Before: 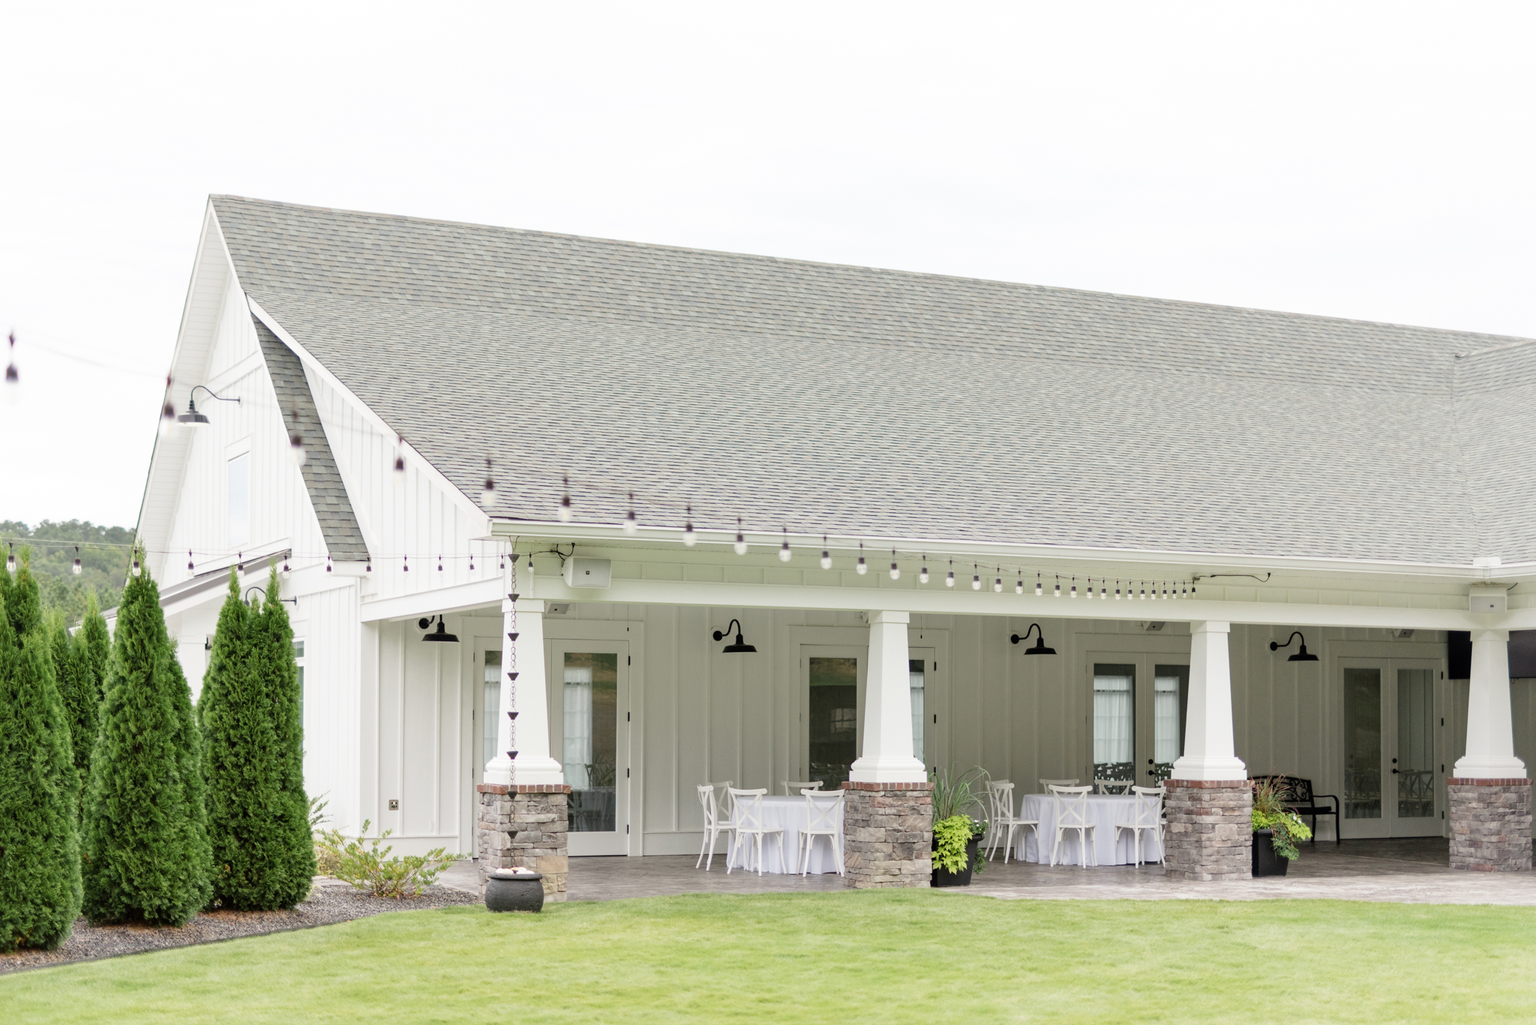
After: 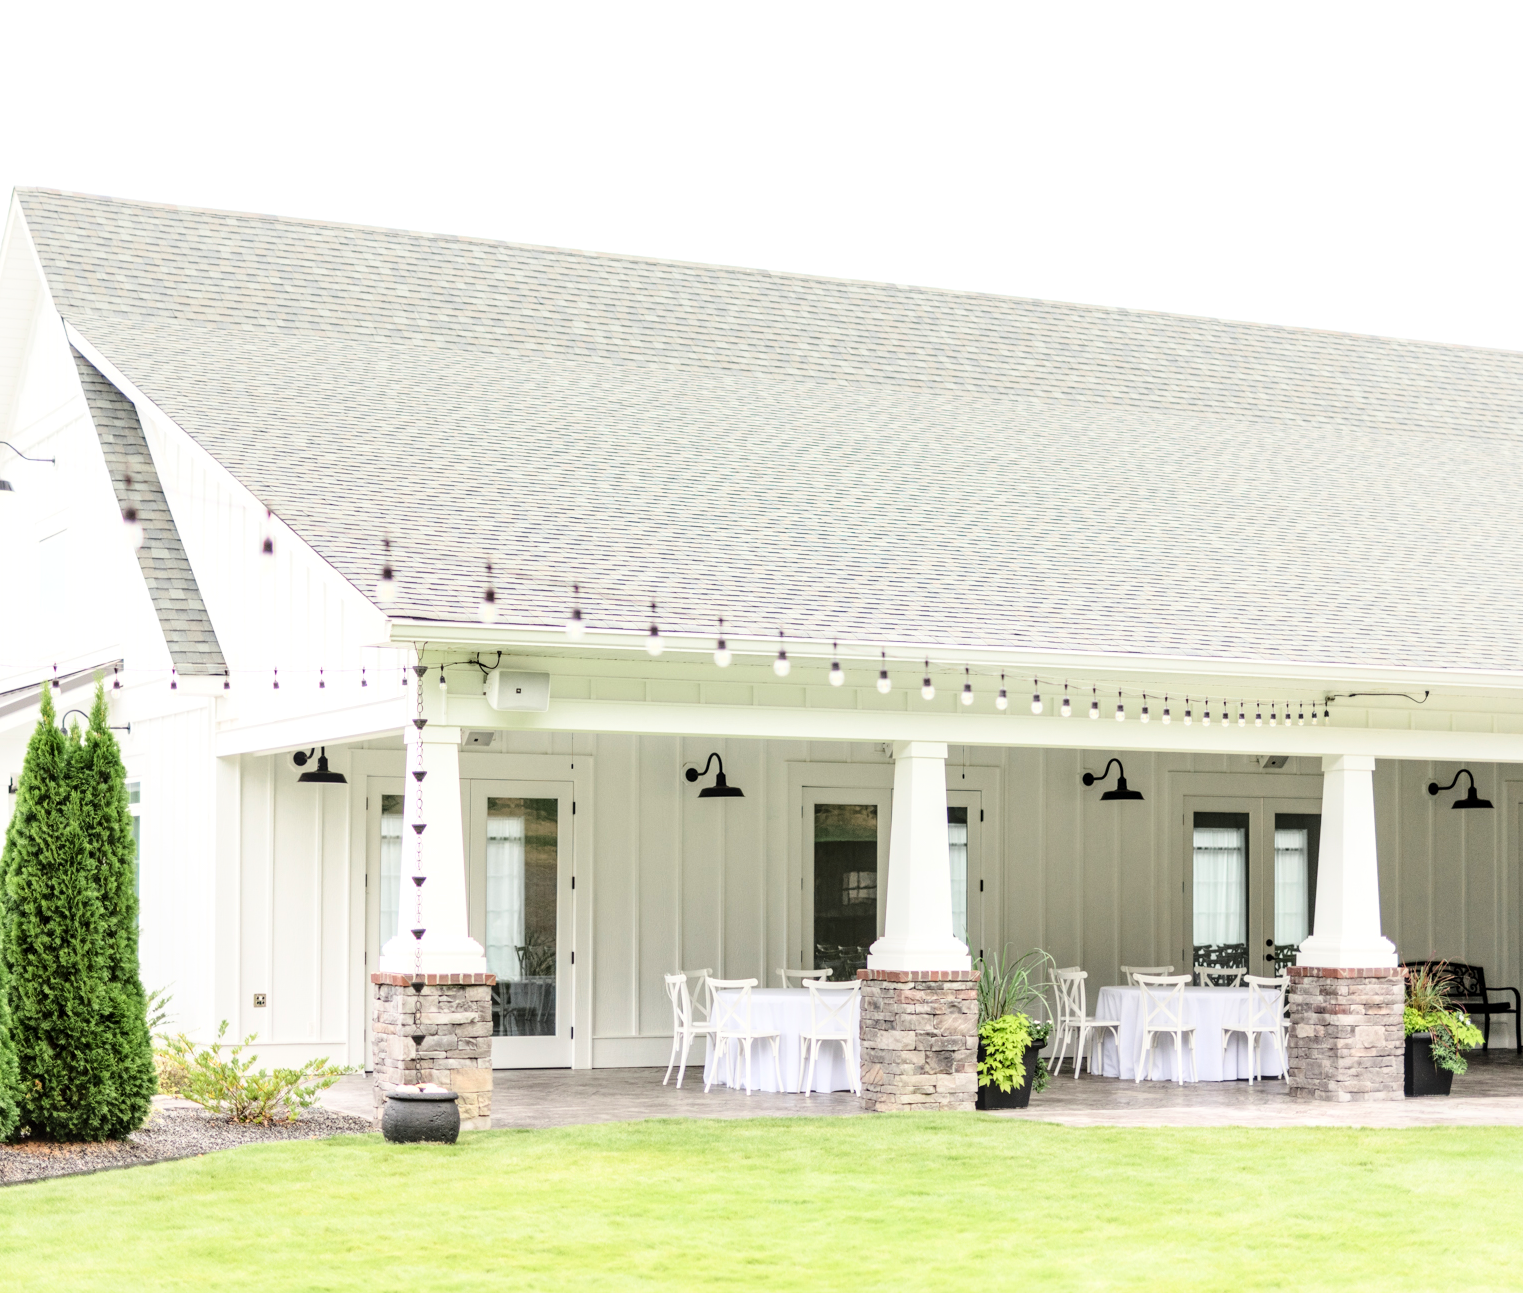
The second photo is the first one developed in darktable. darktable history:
crop and rotate: left 12.964%, top 5.396%, right 12.63%
local contrast: on, module defaults
exposure: compensate exposure bias true, compensate highlight preservation false
base curve: curves: ch0 [(0, 0) (0.036, 0.037) (0.121, 0.228) (0.46, 0.76) (0.859, 0.983) (1, 1)]
tone equalizer: edges refinement/feathering 500, mask exposure compensation -1.57 EV, preserve details no
